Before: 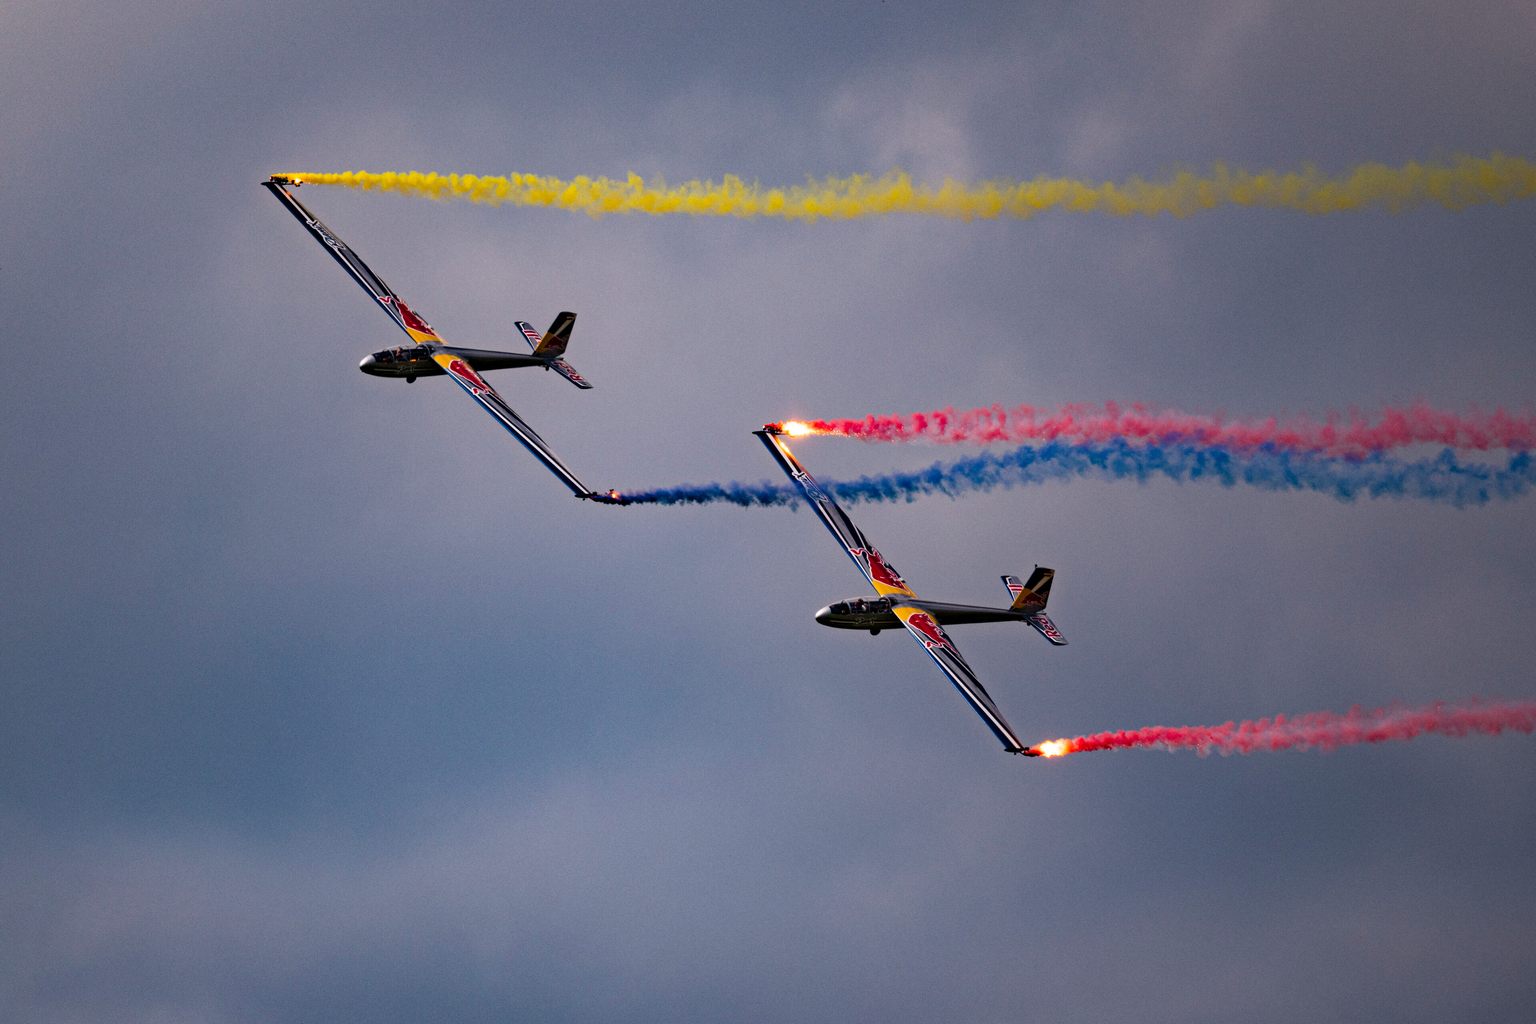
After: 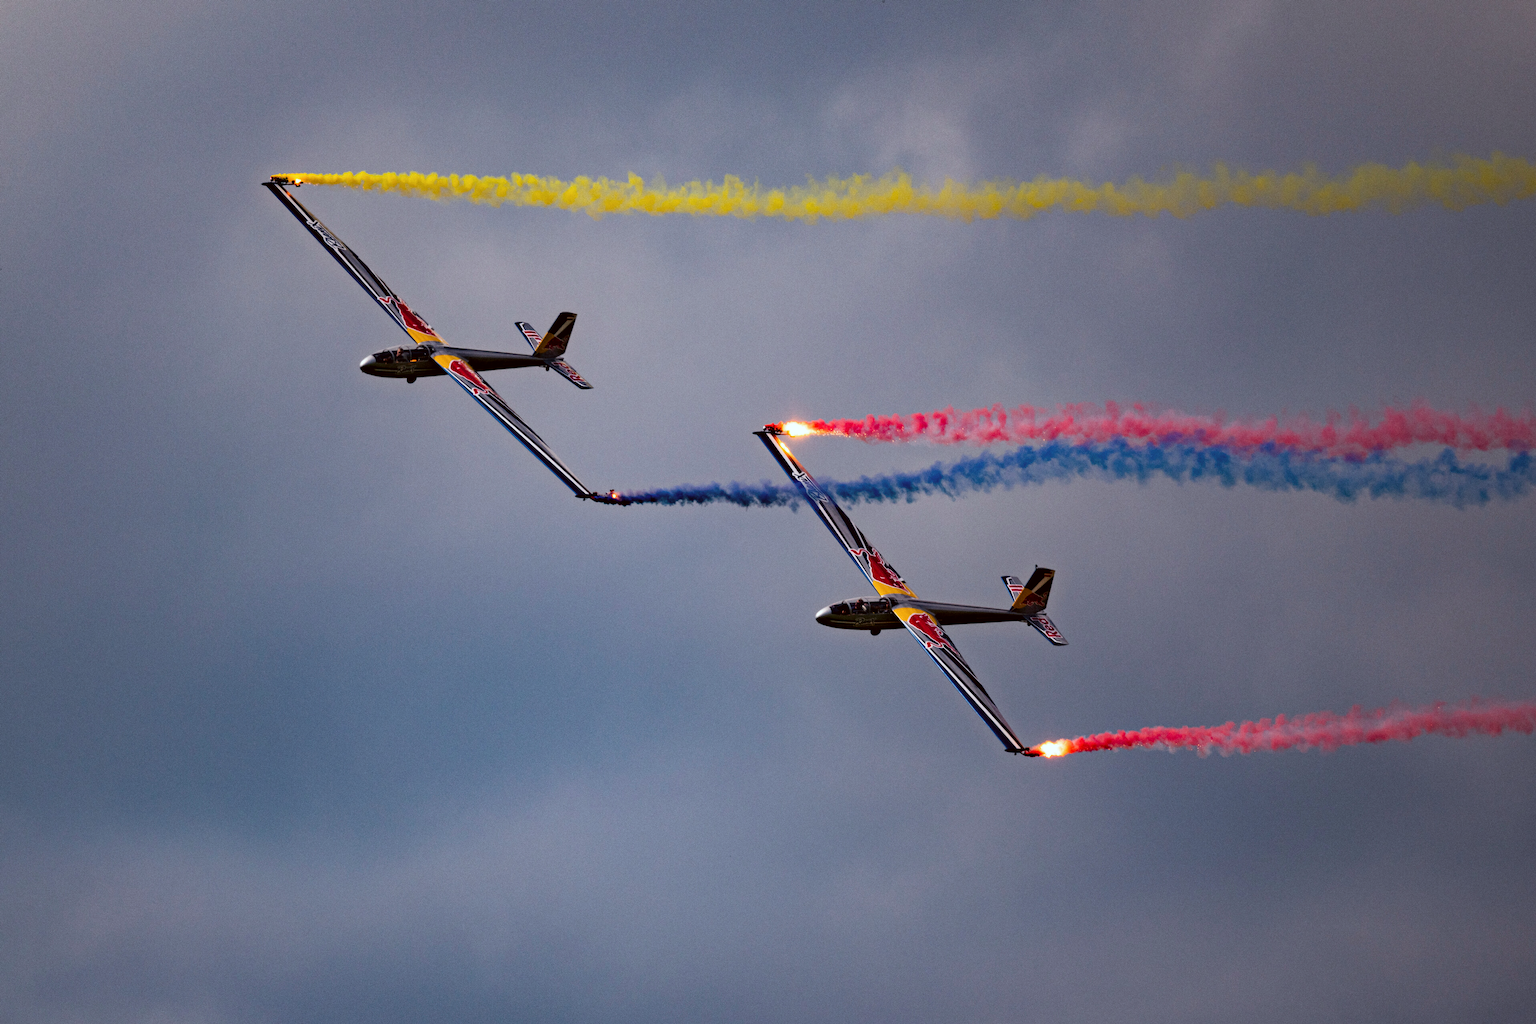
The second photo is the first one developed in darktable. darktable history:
color correction: highlights a* -4.98, highlights b* -3.76, shadows a* 3.83, shadows b* 4.08
